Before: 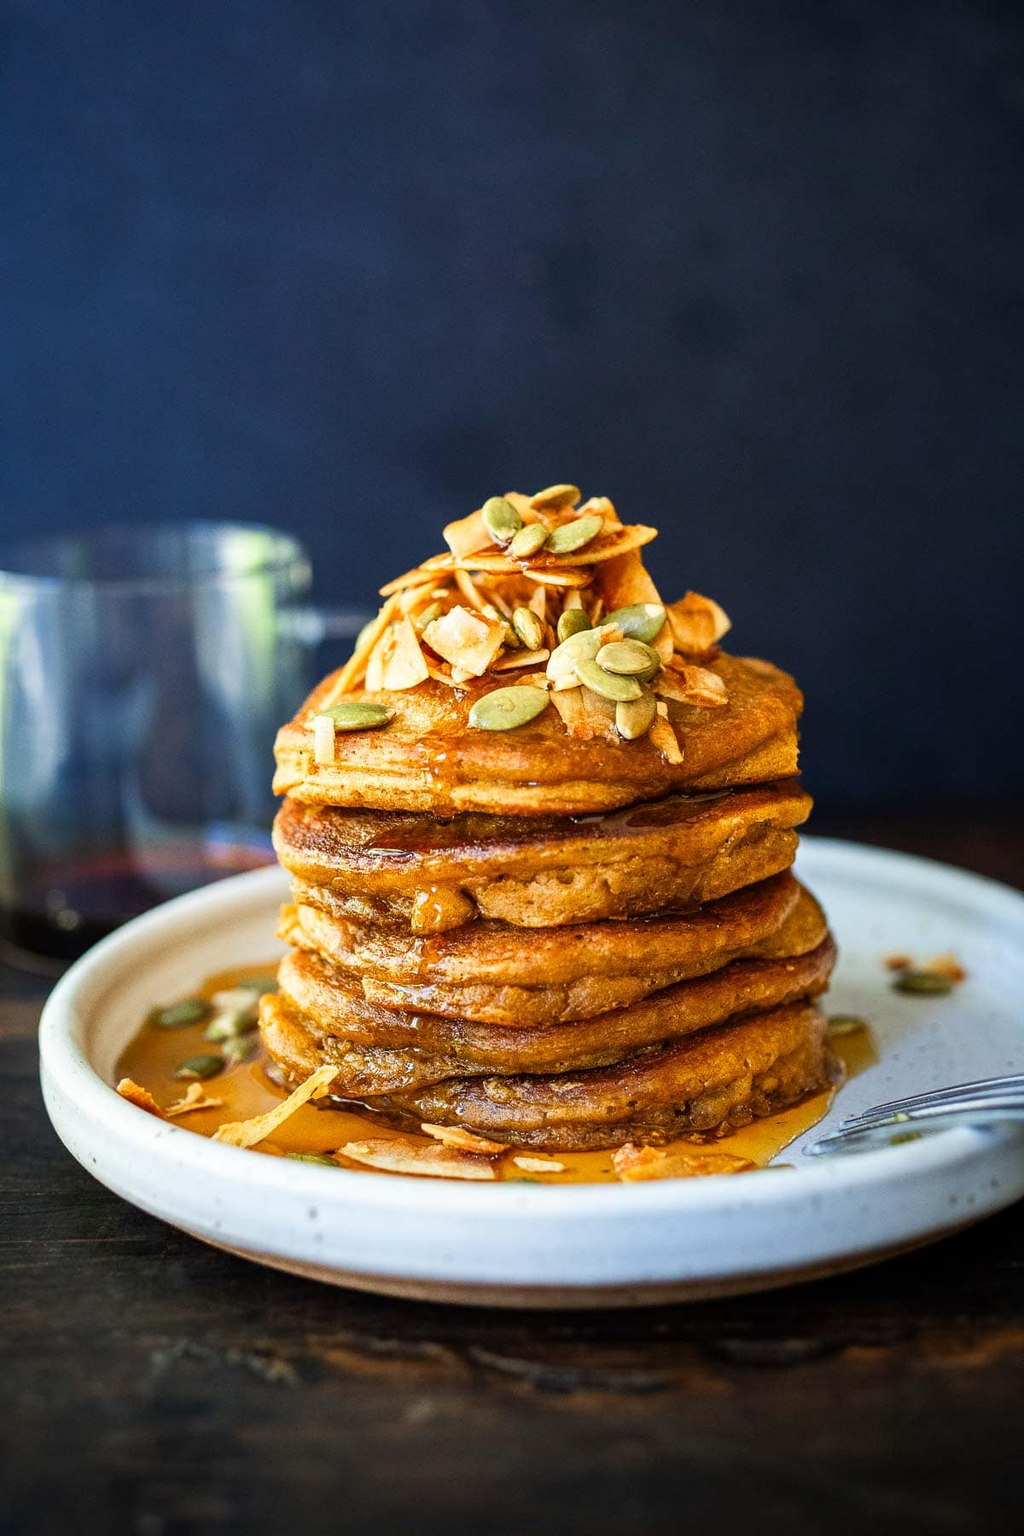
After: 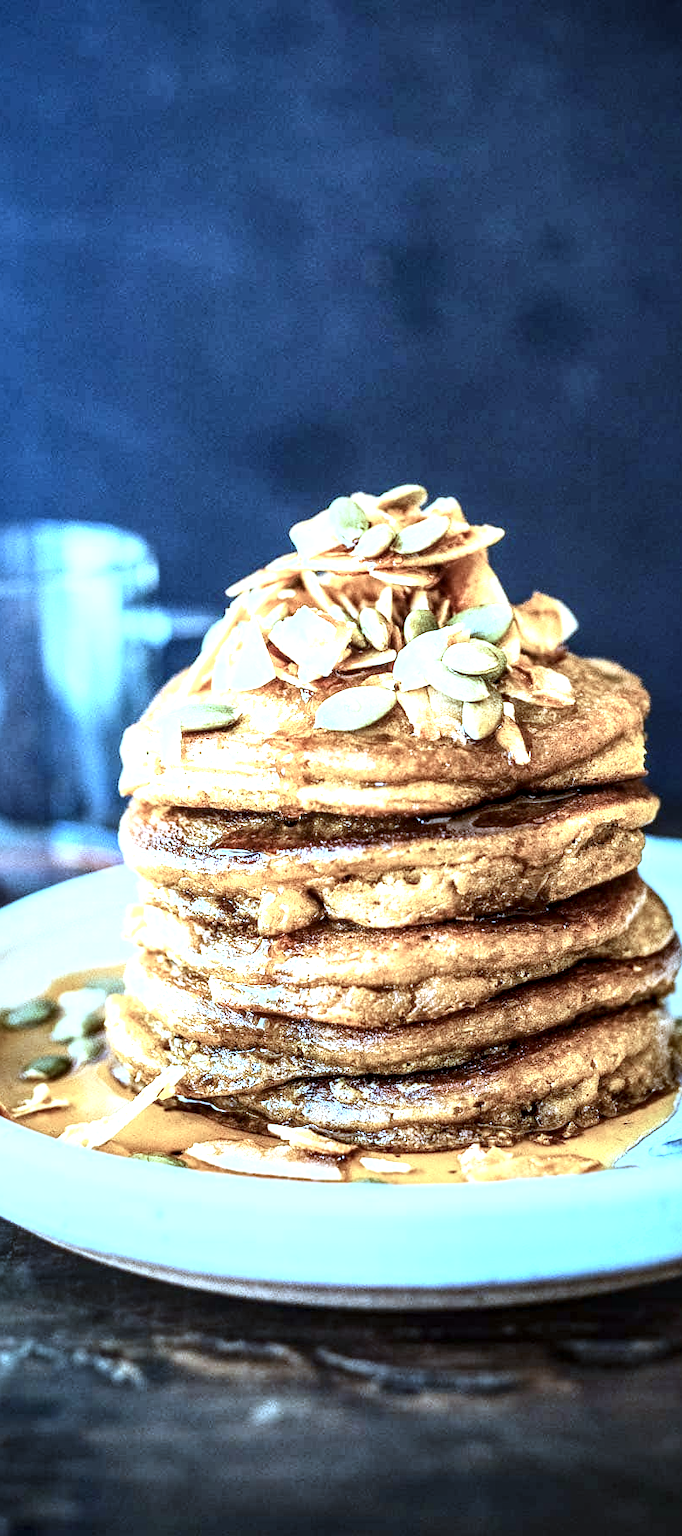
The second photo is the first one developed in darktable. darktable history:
shadows and highlights: shadows 25, highlights -25
crop and rotate: left 15.055%, right 18.278%
exposure: black level correction 0, exposure 1.379 EV, compensate exposure bias true, compensate highlight preservation false
contrast brightness saturation: contrast 0.25, saturation -0.31
local contrast: detail 160%
white balance: red 0.871, blue 1.249
color correction: highlights a* -9.73, highlights b* -21.22
